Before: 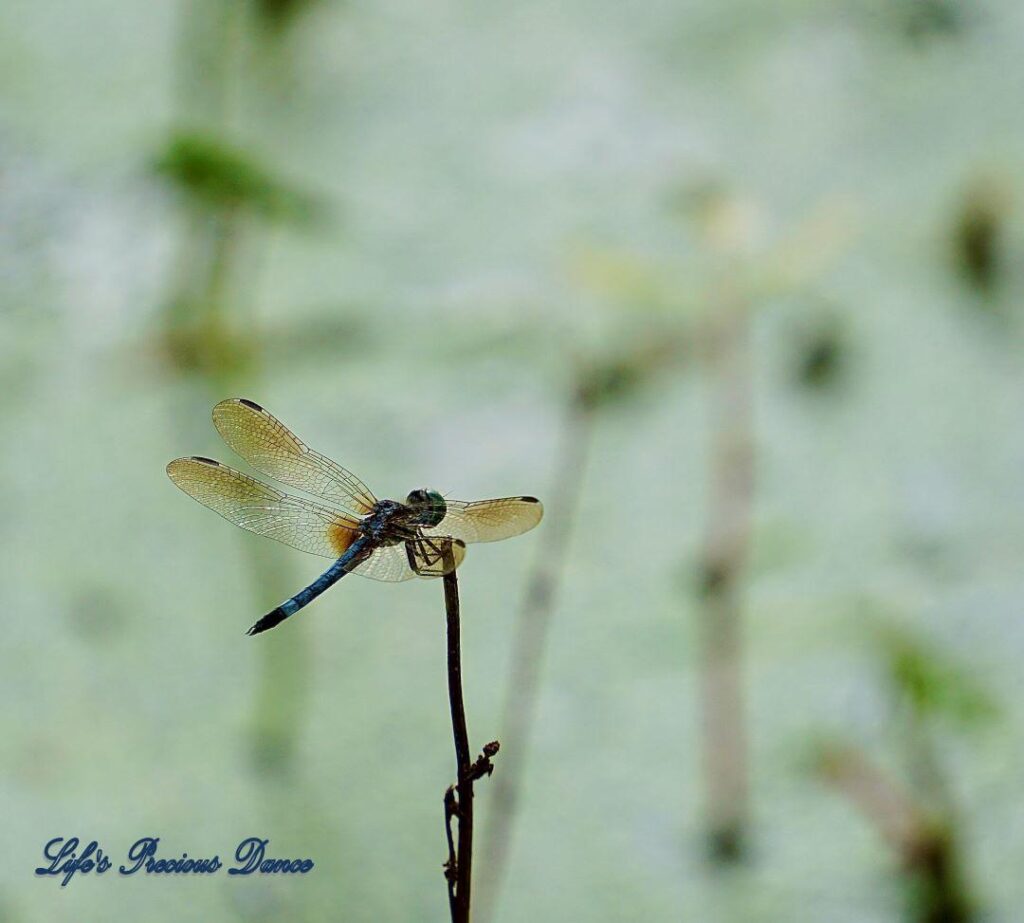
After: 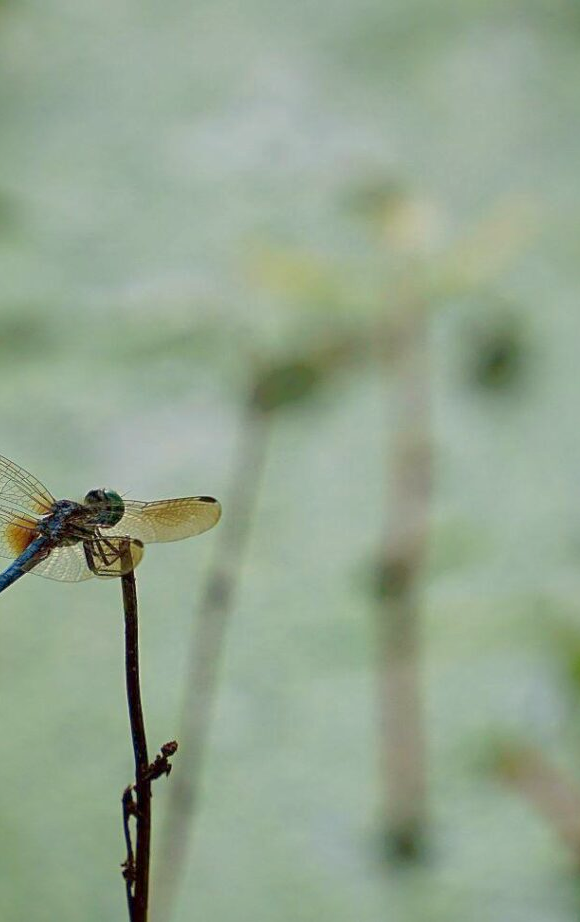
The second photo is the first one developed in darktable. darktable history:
shadows and highlights: on, module defaults
white balance: red 1.009, blue 0.985
crop: left 31.458%, top 0%, right 11.876%
